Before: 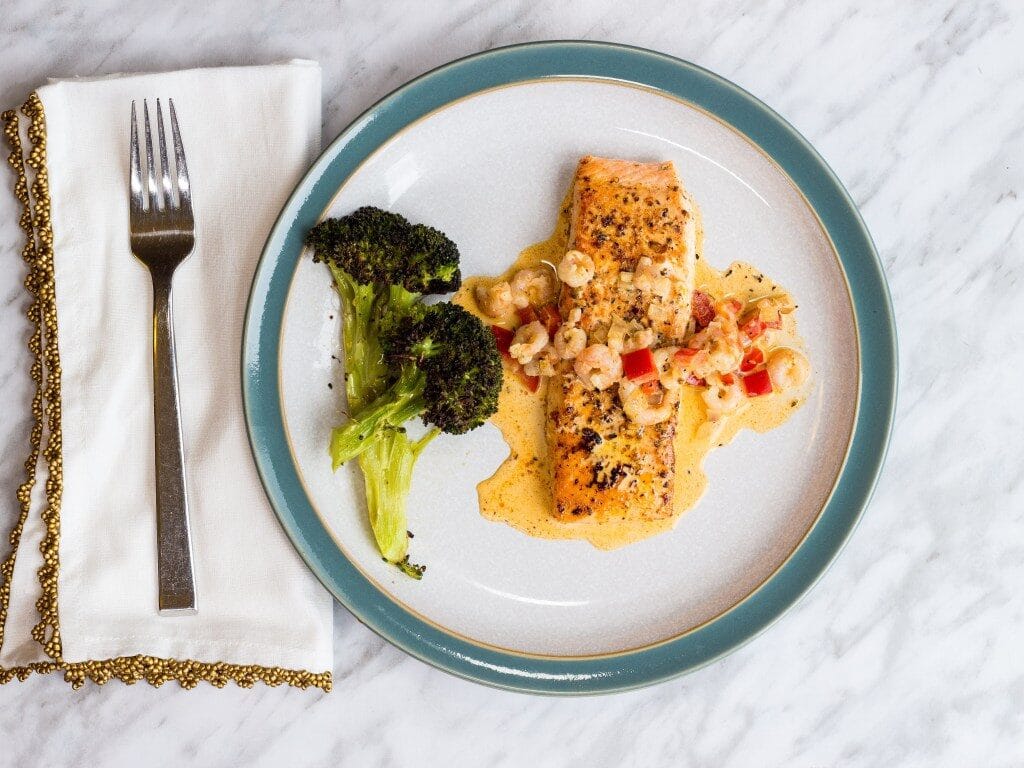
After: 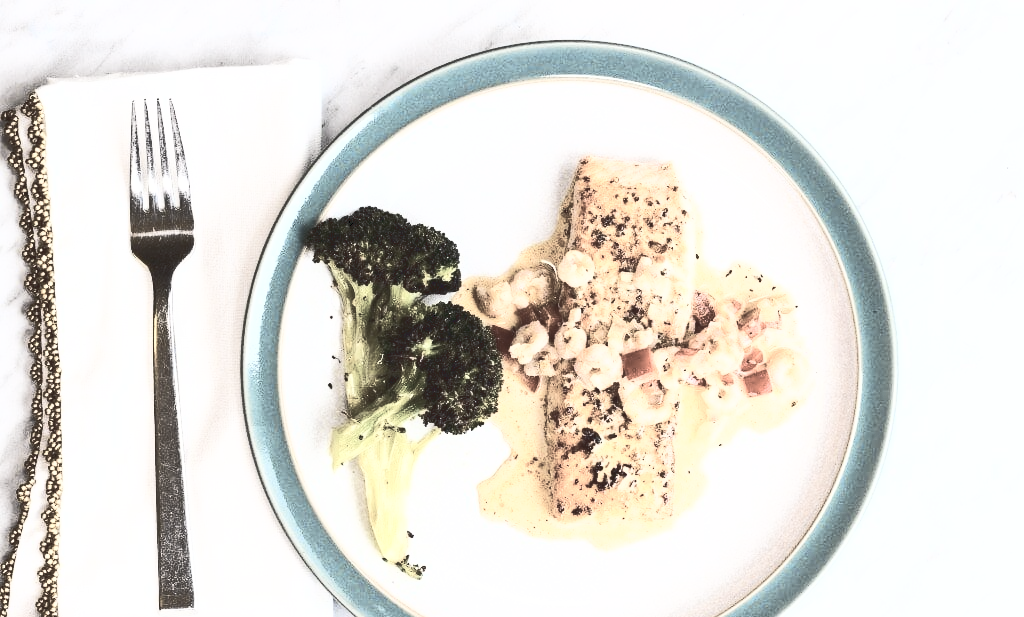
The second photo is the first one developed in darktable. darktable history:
base curve: curves: ch0 [(0, 0.015) (0.085, 0.116) (0.134, 0.298) (0.19, 0.545) (0.296, 0.764) (0.599, 0.982) (1, 1)]
color zones: curves: ch1 [(0.238, 0.163) (0.476, 0.2) (0.733, 0.322) (0.848, 0.134)]
crop: bottom 19.593%
